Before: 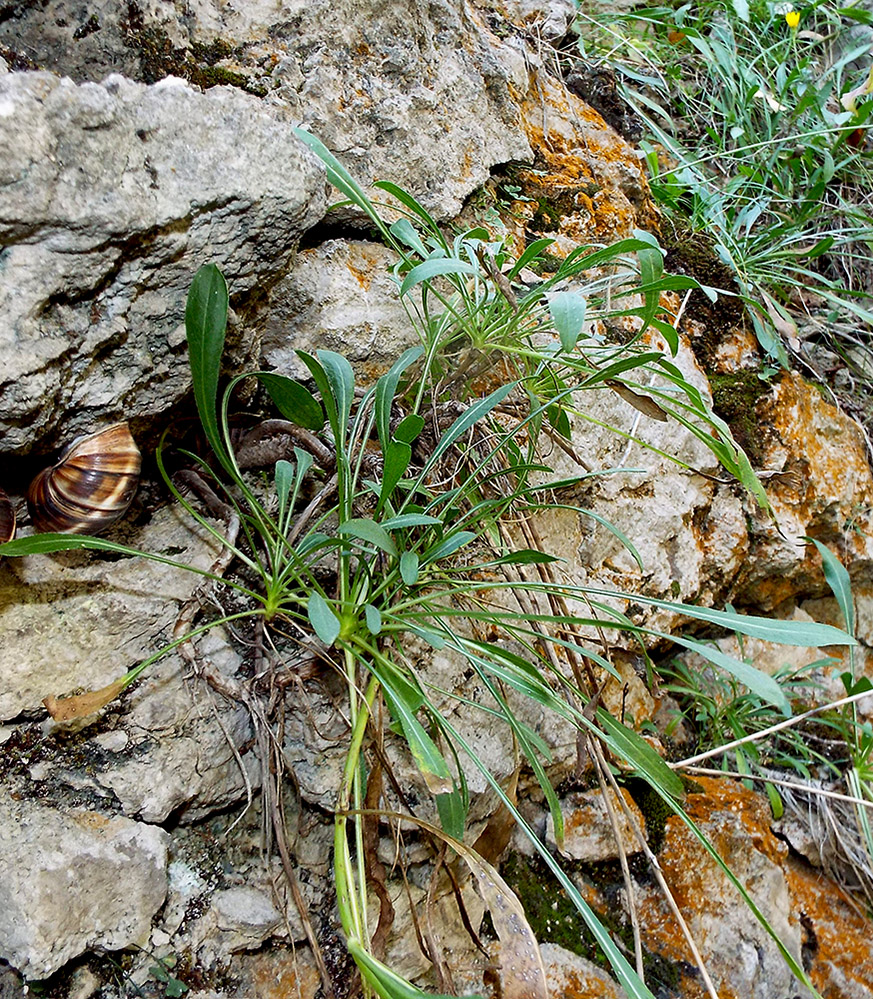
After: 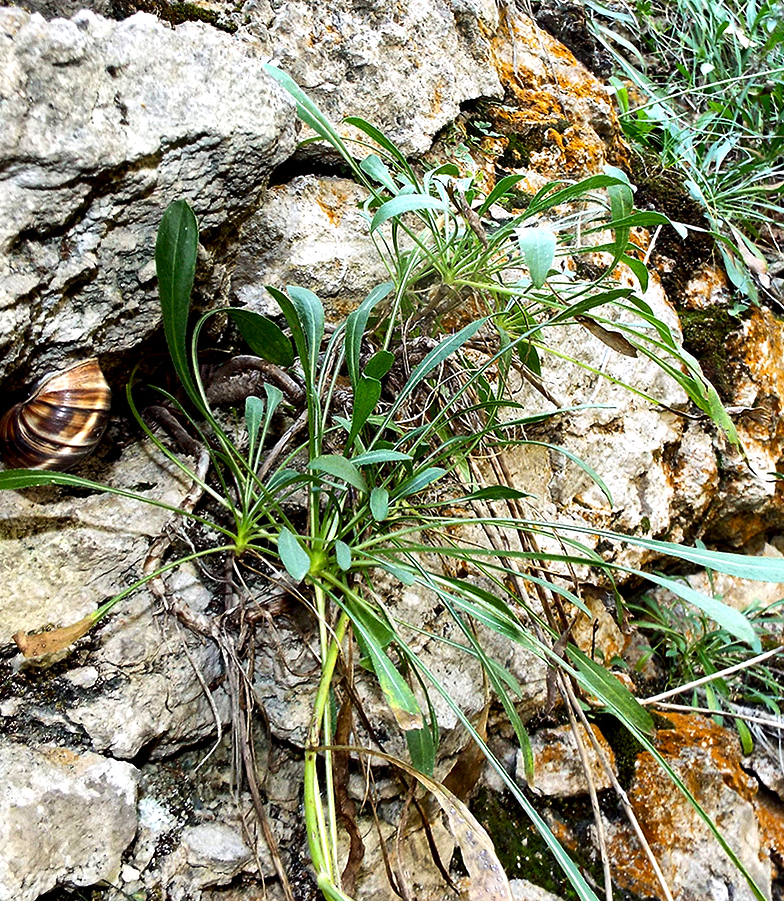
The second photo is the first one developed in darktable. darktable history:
crop: left 3.527%, top 6.449%, right 6.632%, bottom 3.286%
tone equalizer: -8 EV -0.774 EV, -7 EV -0.725 EV, -6 EV -0.592 EV, -5 EV -0.422 EV, -3 EV 0.379 EV, -2 EV 0.6 EV, -1 EV 0.688 EV, +0 EV 0.727 EV, edges refinement/feathering 500, mask exposure compensation -1.57 EV, preserve details no
